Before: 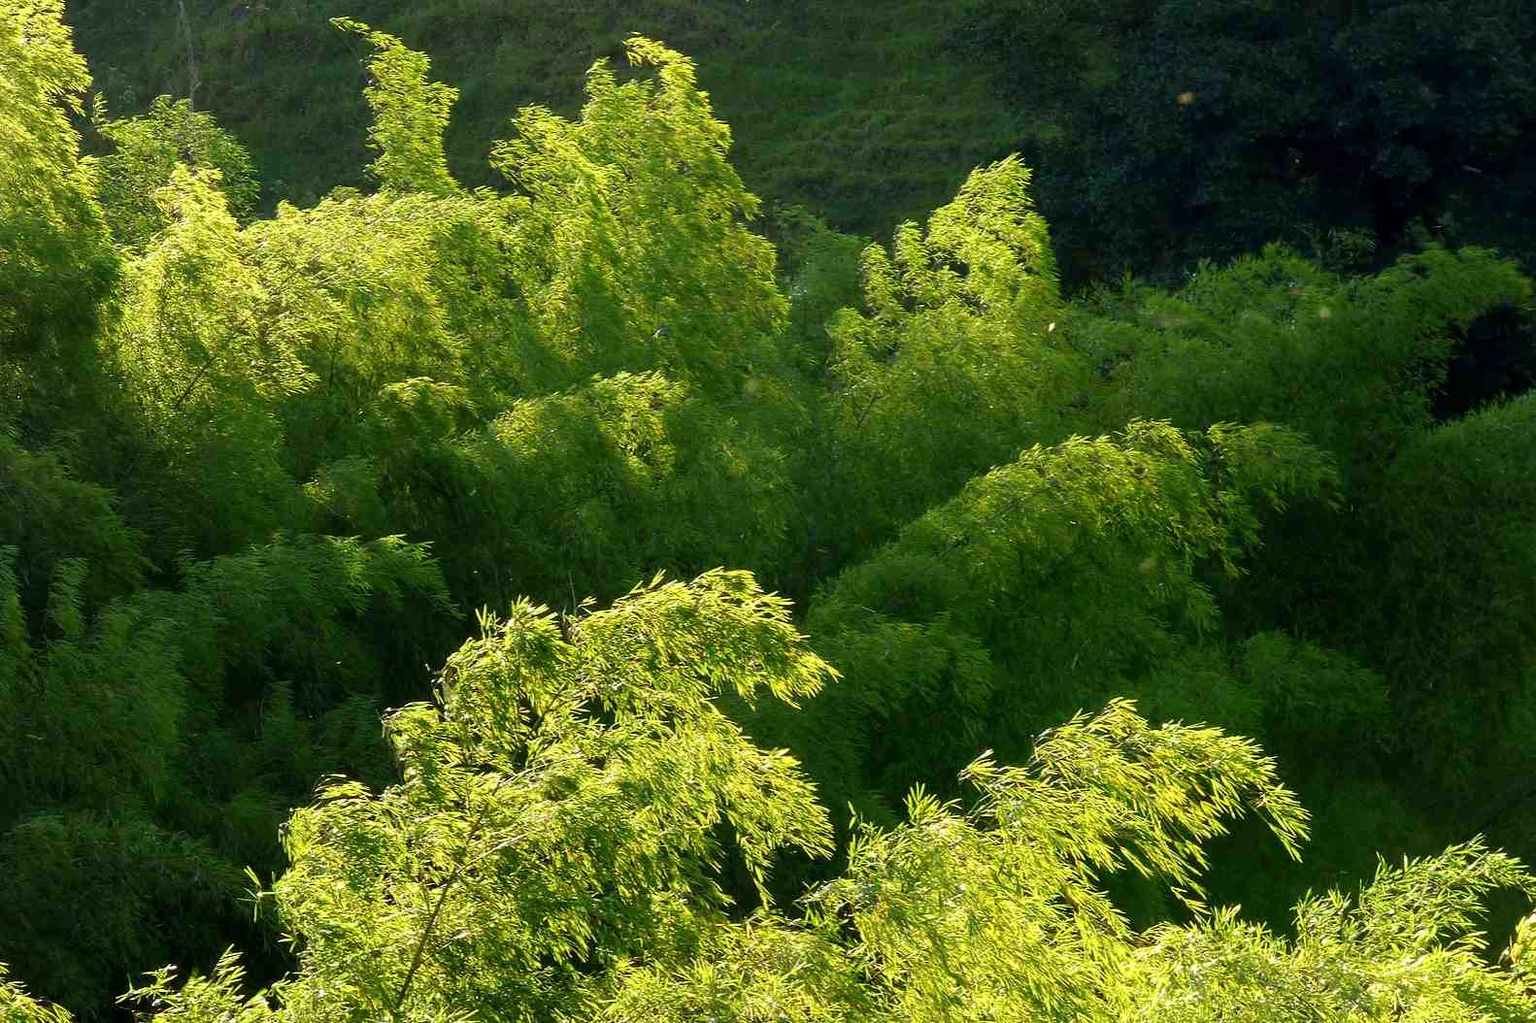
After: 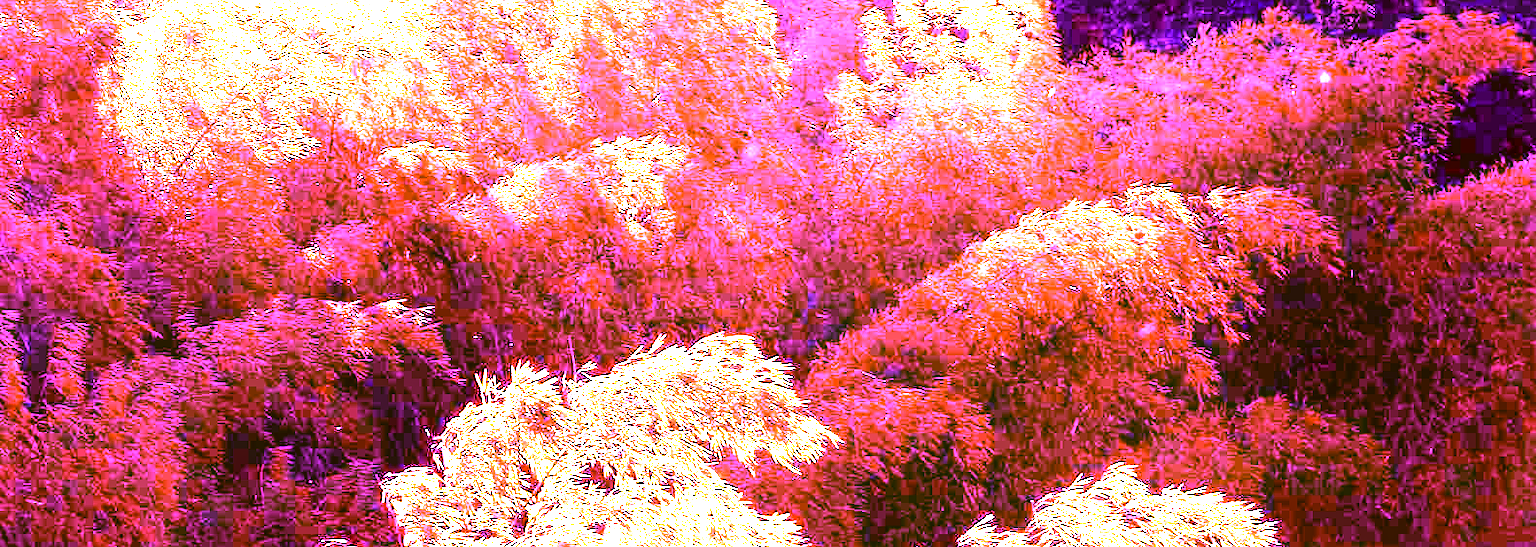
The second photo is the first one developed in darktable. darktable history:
white balance: red 8, blue 8
crop and rotate: top 23.043%, bottom 23.437%
color correction: highlights a* -14.62, highlights b* -16.22, shadows a* 10.12, shadows b* 29.4
contrast equalizer: y [[0.439, 0.44, 0.442, 0.457, 0.493, 0.498], [0.5 ×6], [0.5 ×6], [0 ×6], [0 ×6]], mix 0.59
